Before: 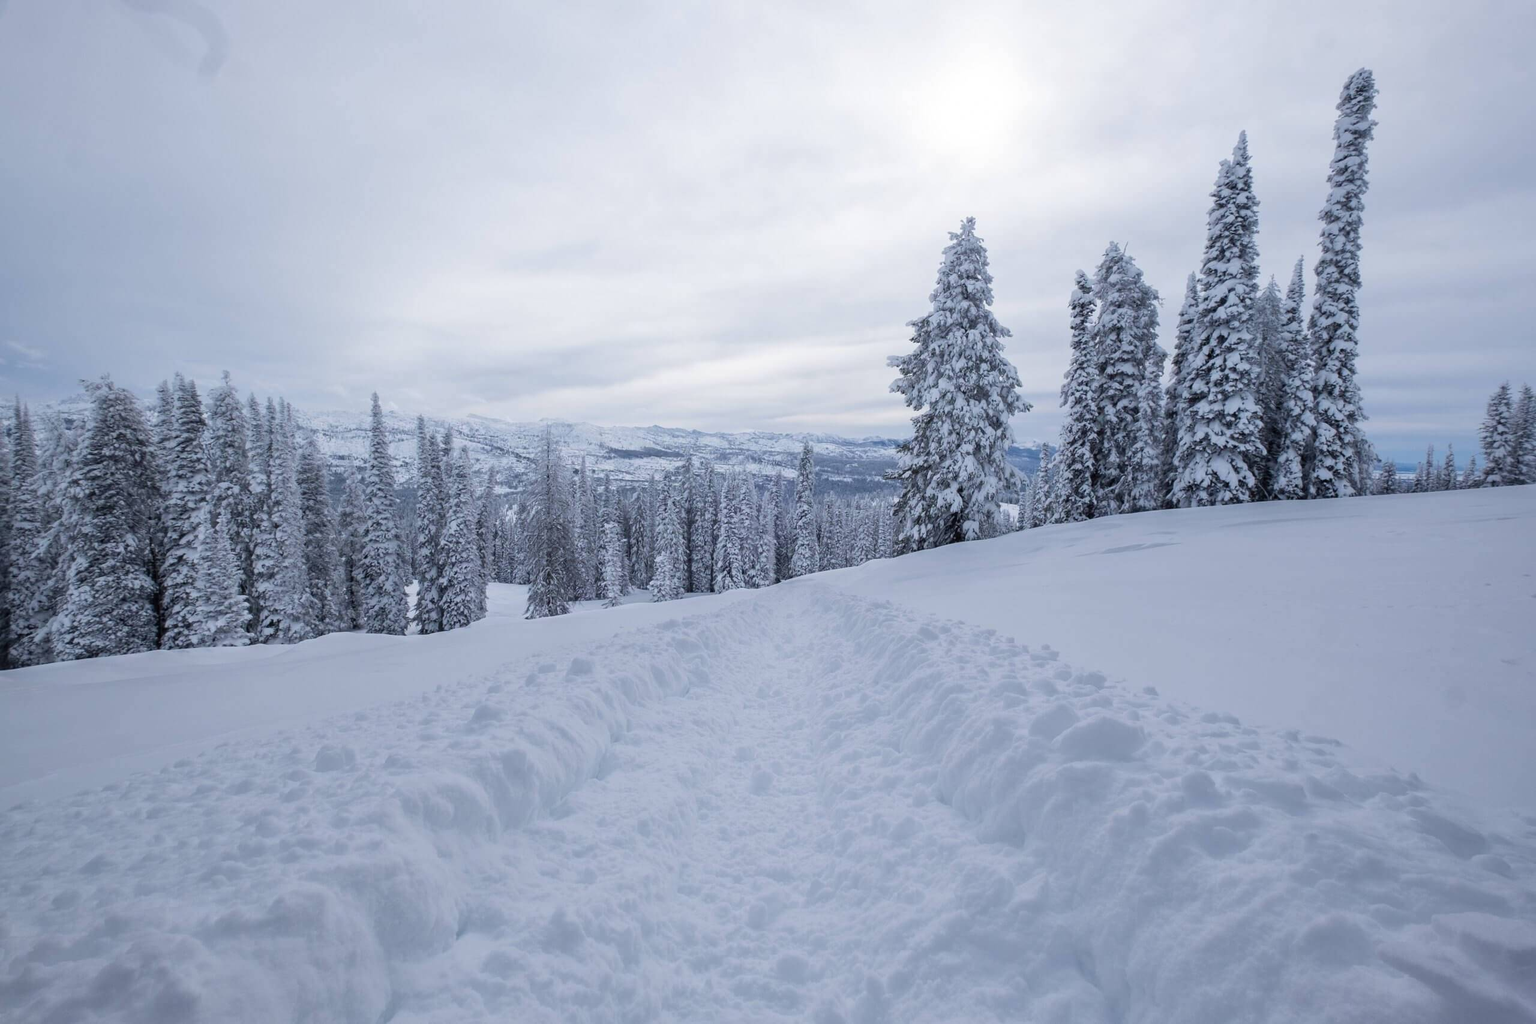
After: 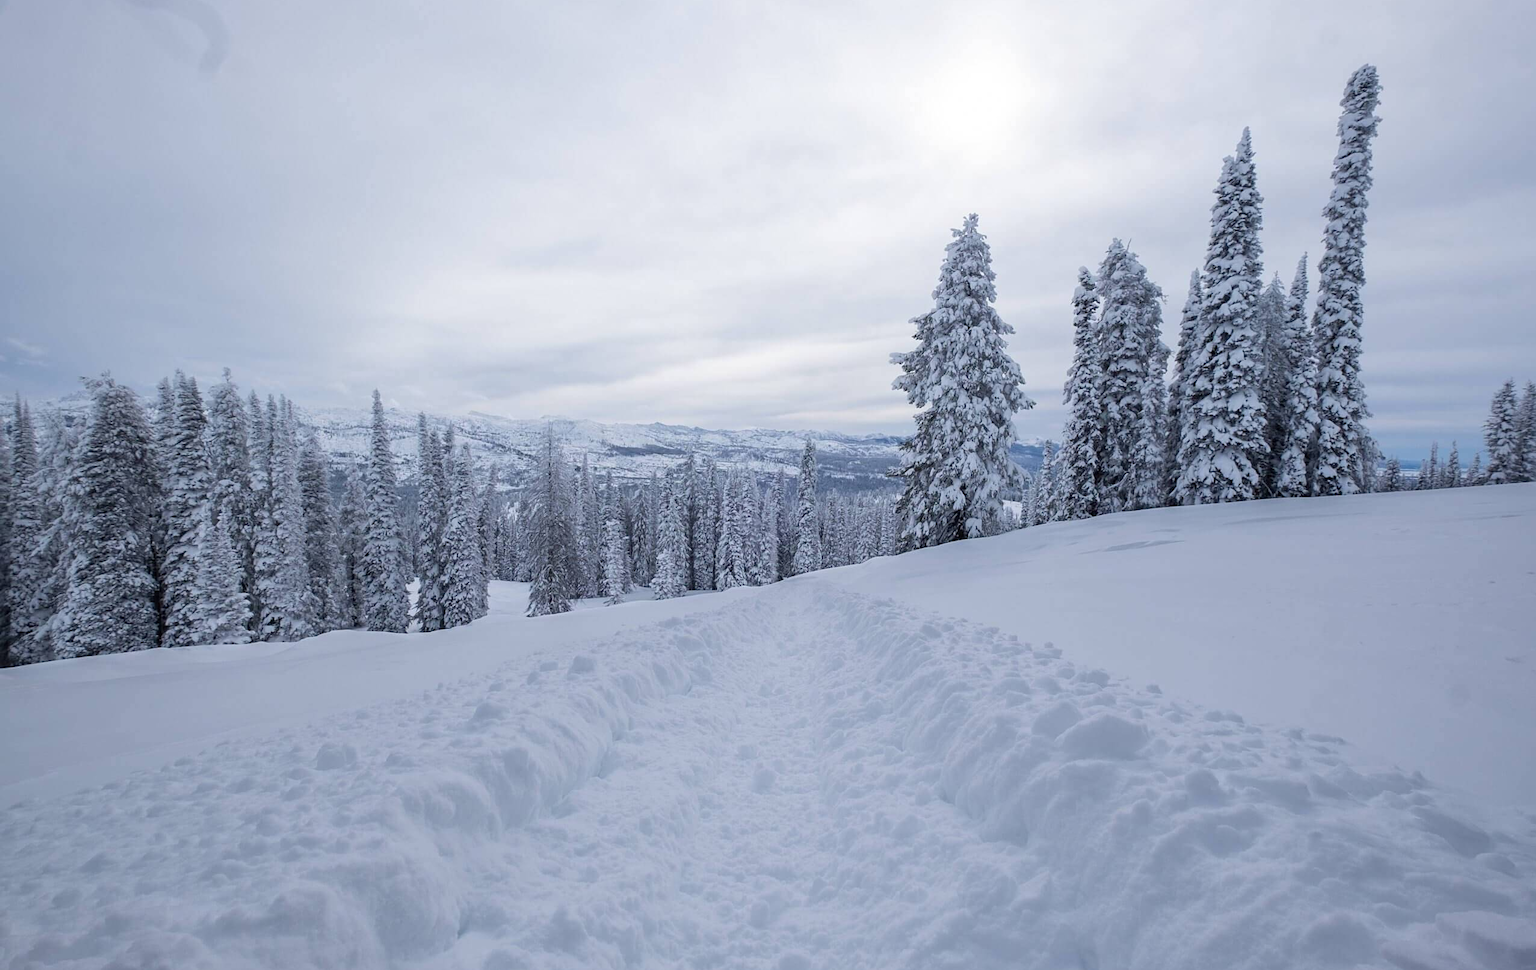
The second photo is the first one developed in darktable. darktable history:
sharpen: amount 0.217
crop: top 0.439%, right 0.259%, bottom 5.056%
